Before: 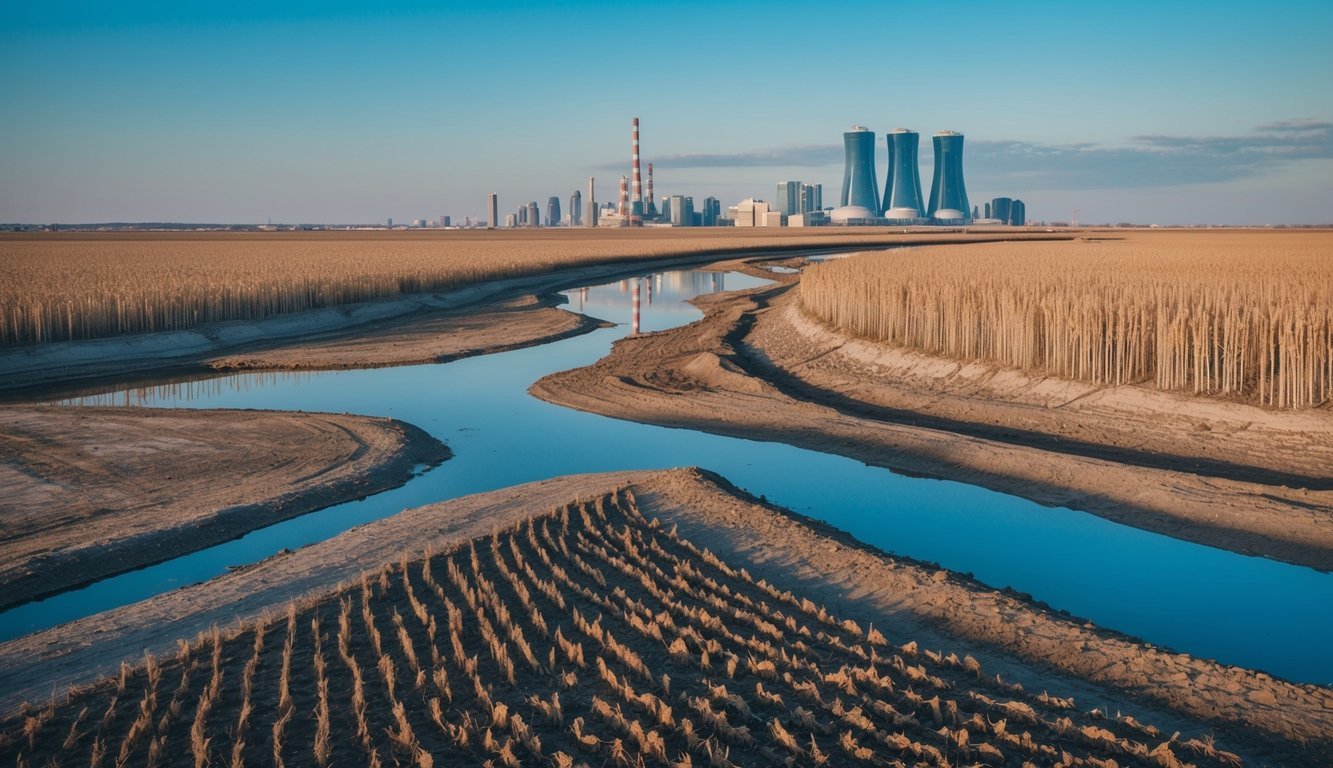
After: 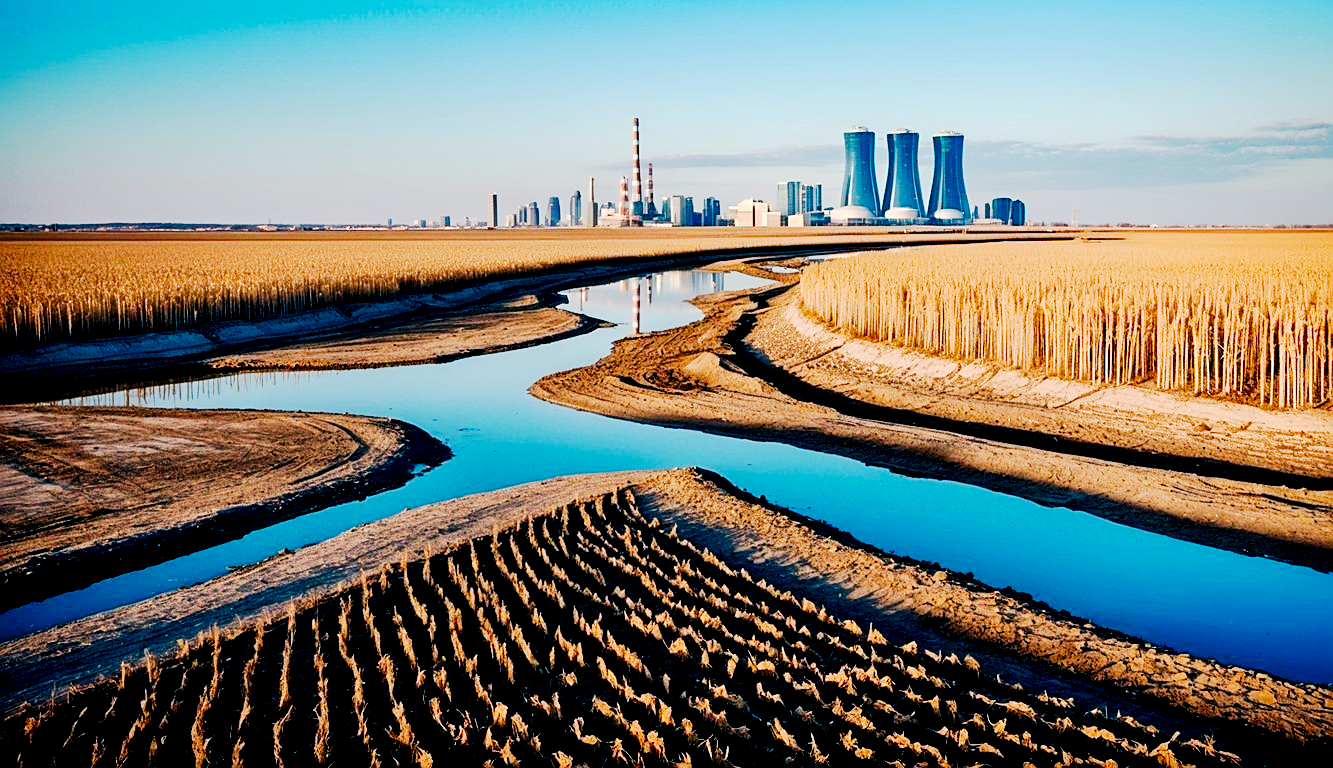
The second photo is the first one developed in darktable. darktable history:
sharpen: on, module defaults
tone curve: curves: ch0 [(0, 0) (0.003, 0.017) (0.011, 0.017) (0.025, 0.017) (0.044, 0.019) (0.069, 0.03) (0.1, 0.046) (0.136, 0.066) (0.177, 0.104) (0.224, 0.151) (0.277, 0.231) (0.335, 0.321) (0.399, 0.454) (0.468, 0.567) (0.543, 0.674) (0.623, 0.763) (0.709, 0.82) (0.801, 0.872) (0.898, 0.934) (1, 1)], preserve colors none
exposure: black level correction 0.04, exposure 0.5 EV, compensate highlight preservation false
